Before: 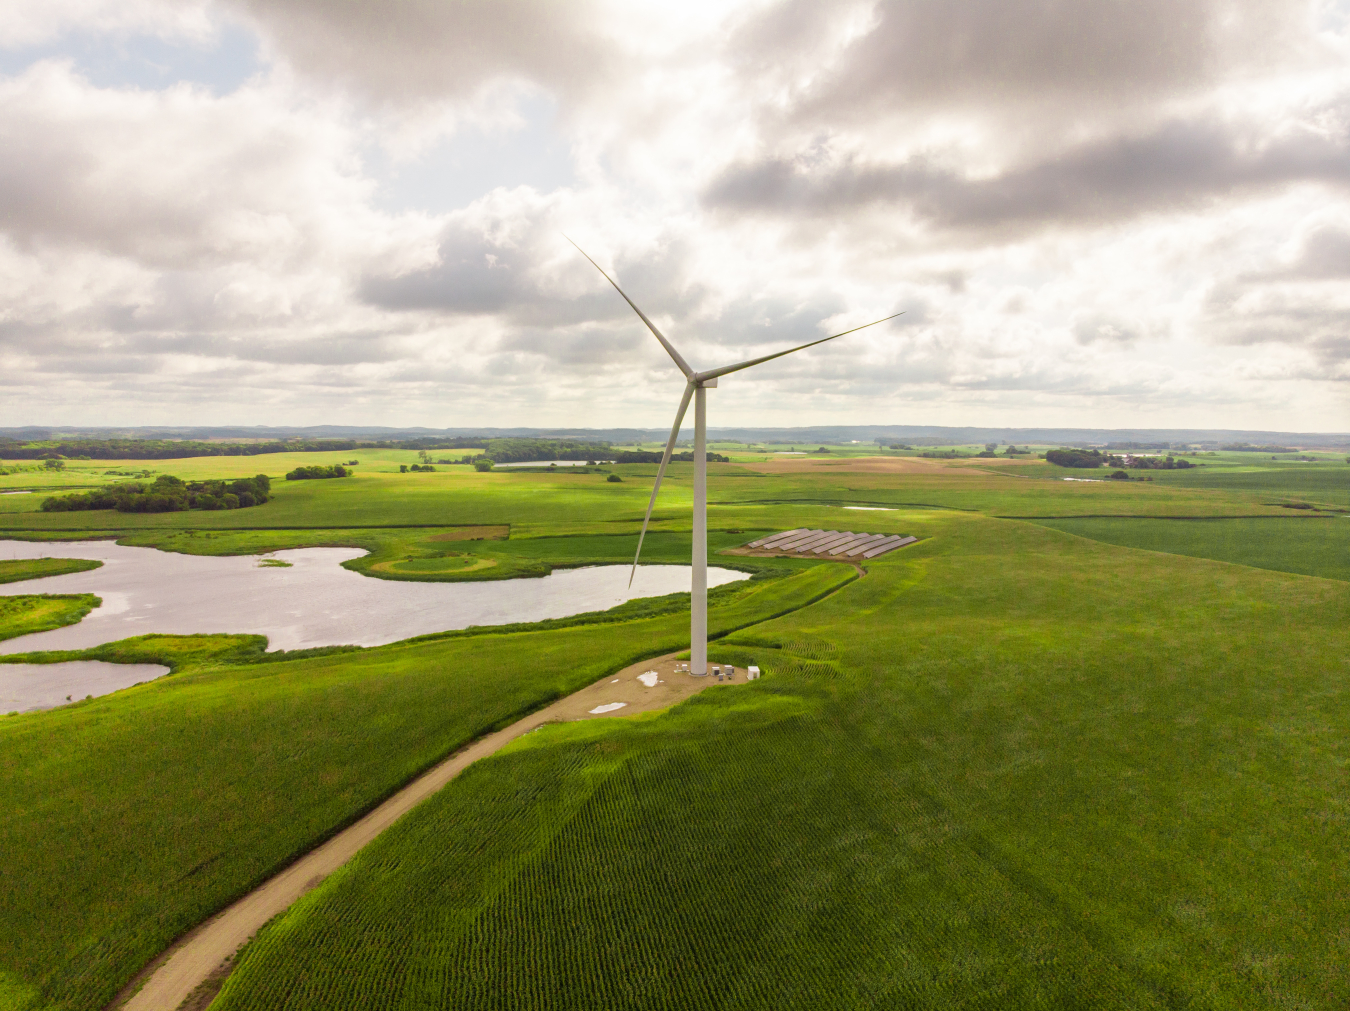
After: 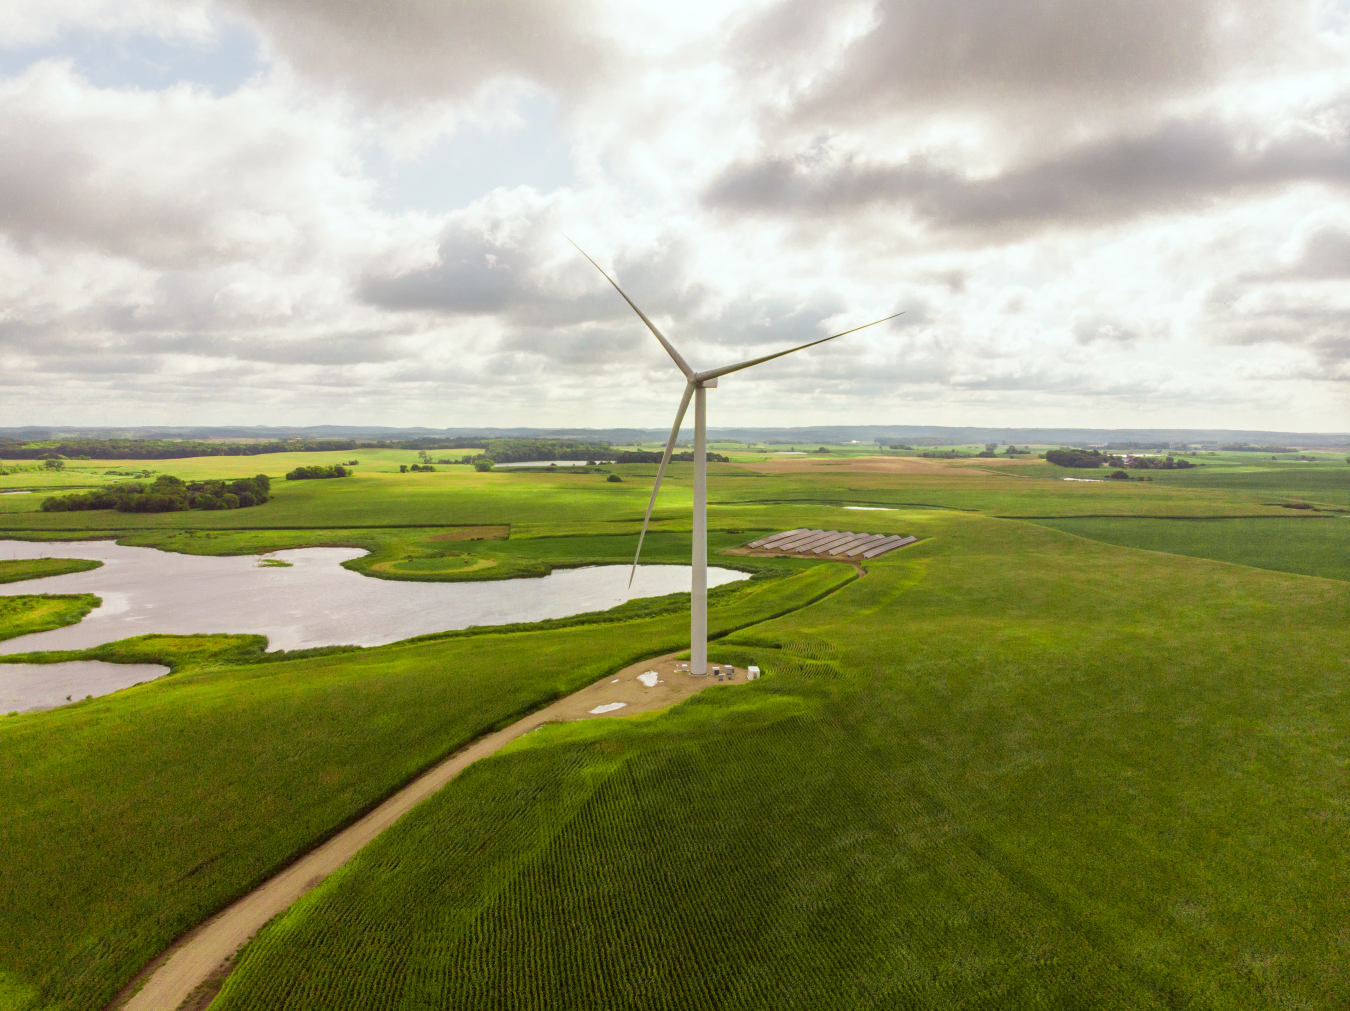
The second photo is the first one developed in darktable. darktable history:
color correction: highlights a* -2.9, highlights b* -2.01, shadows a* 2.19, shadows b* 2.65
